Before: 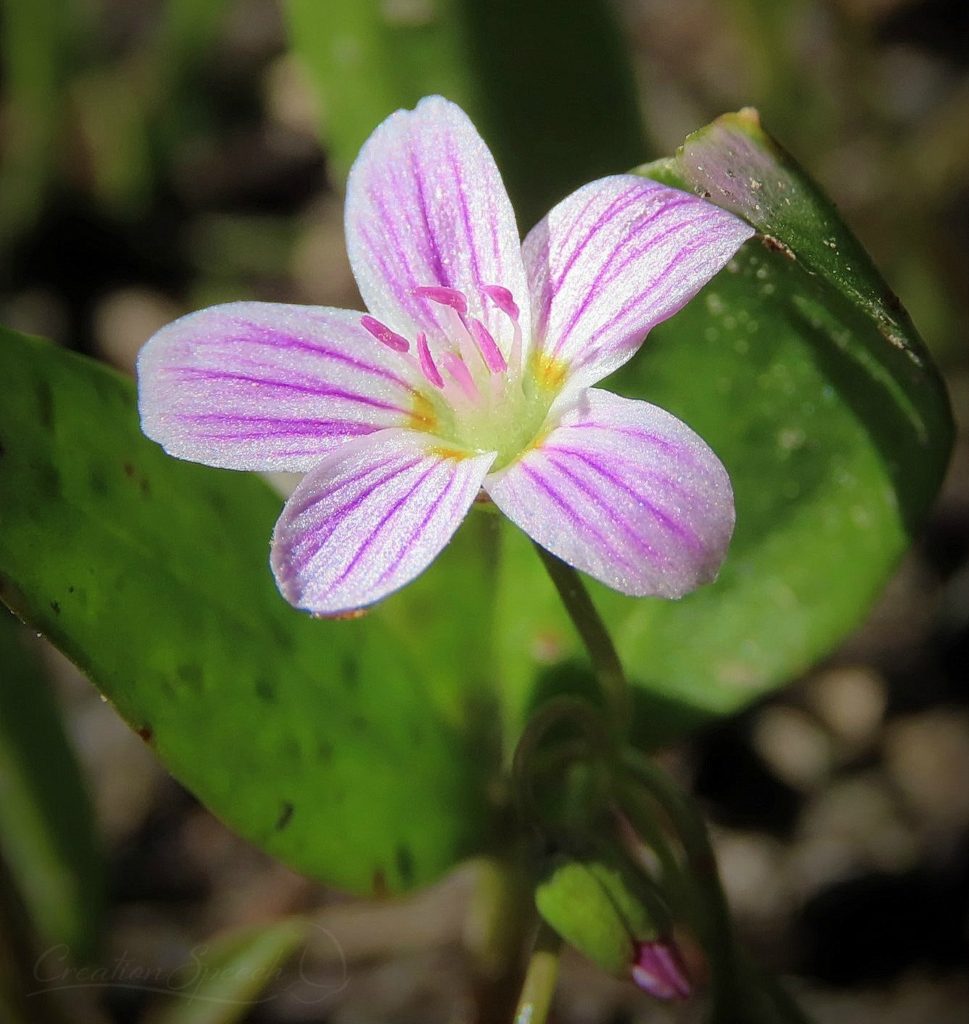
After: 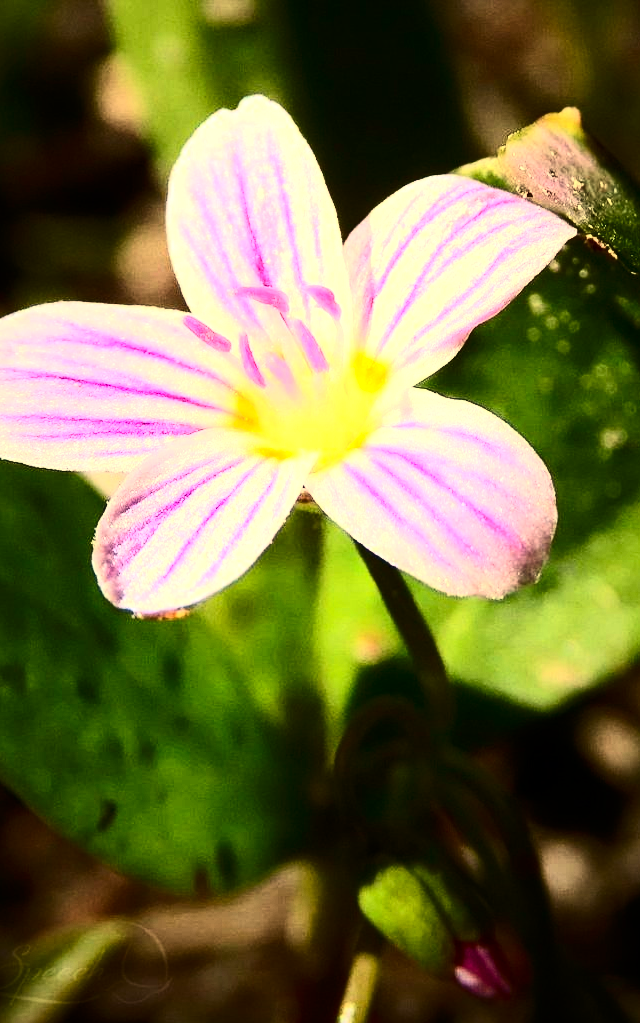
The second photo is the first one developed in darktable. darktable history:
white balance: red 1.138, green 0.996, blue 0.812
crop and rotate: left 18.442%, right 15.508%
tone equalizer: -8 EV -1.08 EV, -7 EV -1.01 EV, -6 EV -0.867 EV, -5 EV -0.578 EV, -3 EV 0.578 EV, -2 EV 0.867 EV, -1 EV 1.01 EV, +0 EV 1.08 EV, edges refinement/feathering 500, mask exposure compensation -1.57 EV, preserve details no
contrast brightness saturation: contrast 0.4, brightness 0.05, saturation 0.25
